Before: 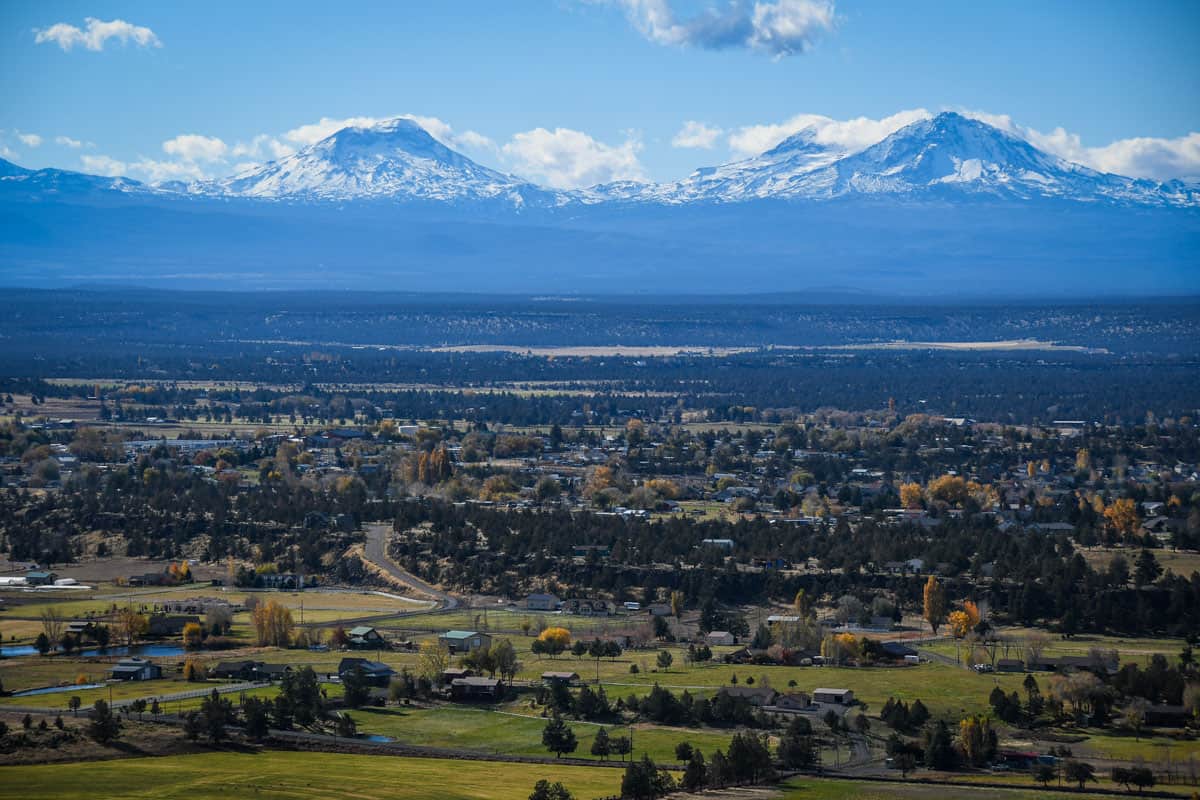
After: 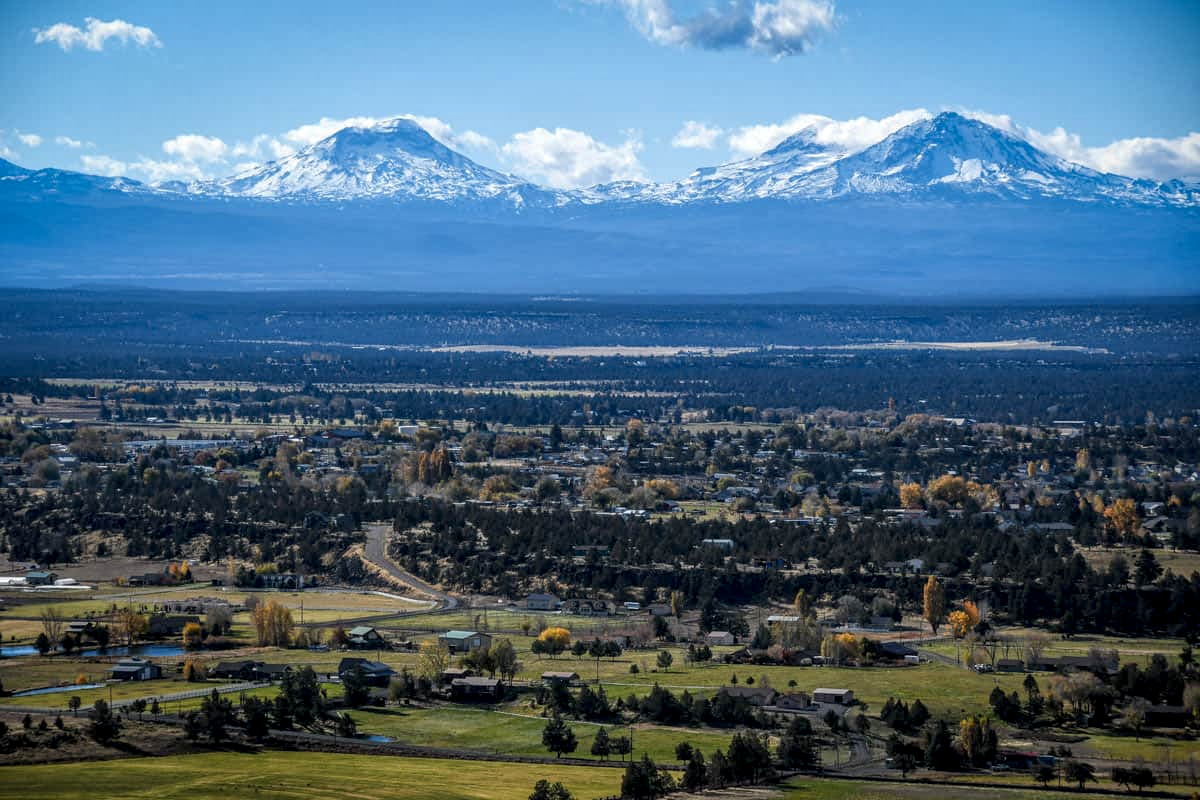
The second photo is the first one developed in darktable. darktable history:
local contrast: highlights 63%, detail 143%, midtone range 0.432
